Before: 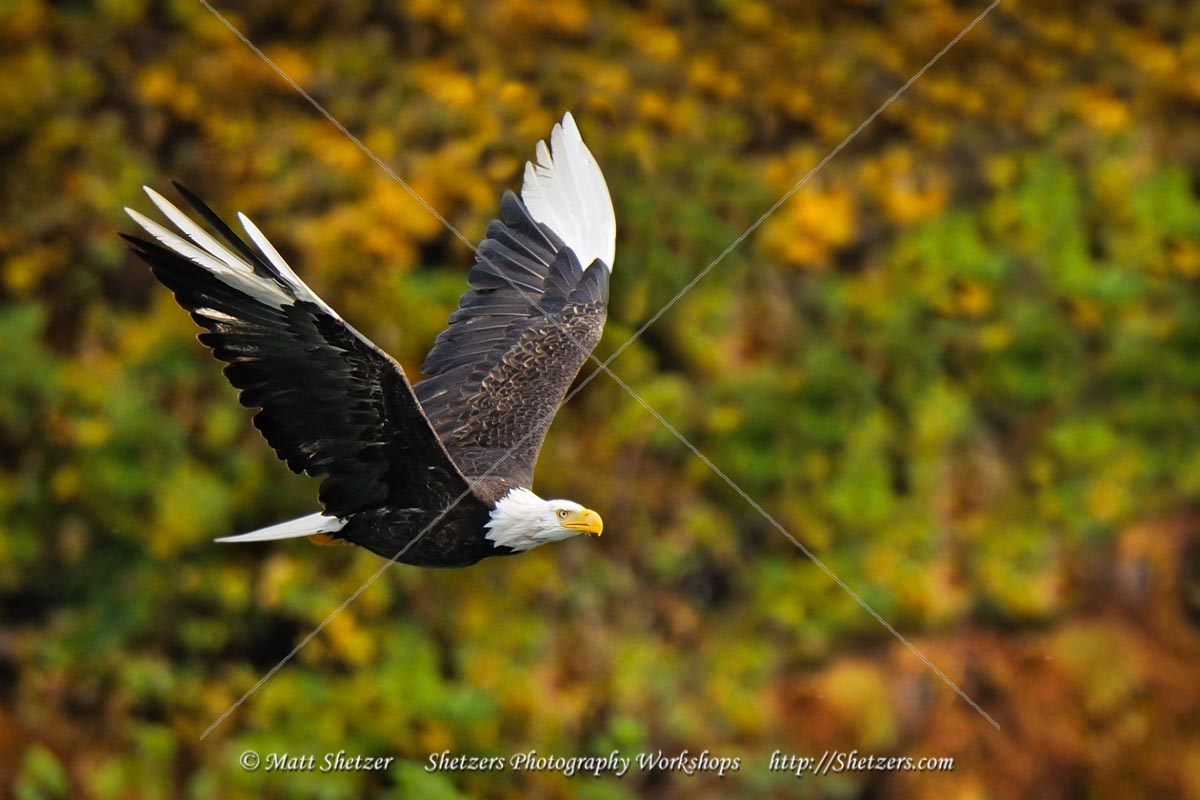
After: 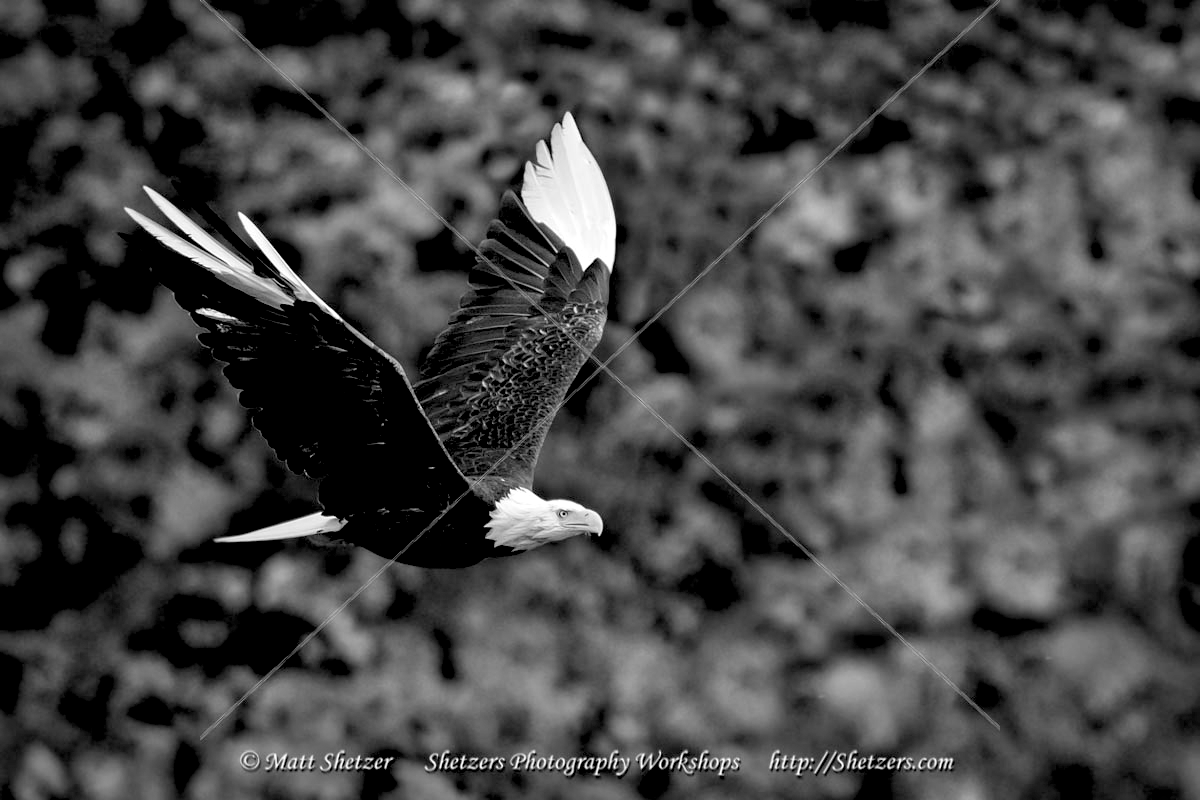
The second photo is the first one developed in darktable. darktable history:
monochrome: on, module defaults
rgb levels: levels [[0.034, 0.472, 0.904], [0, 0.5, 1], [0, 0.5, 1]]
